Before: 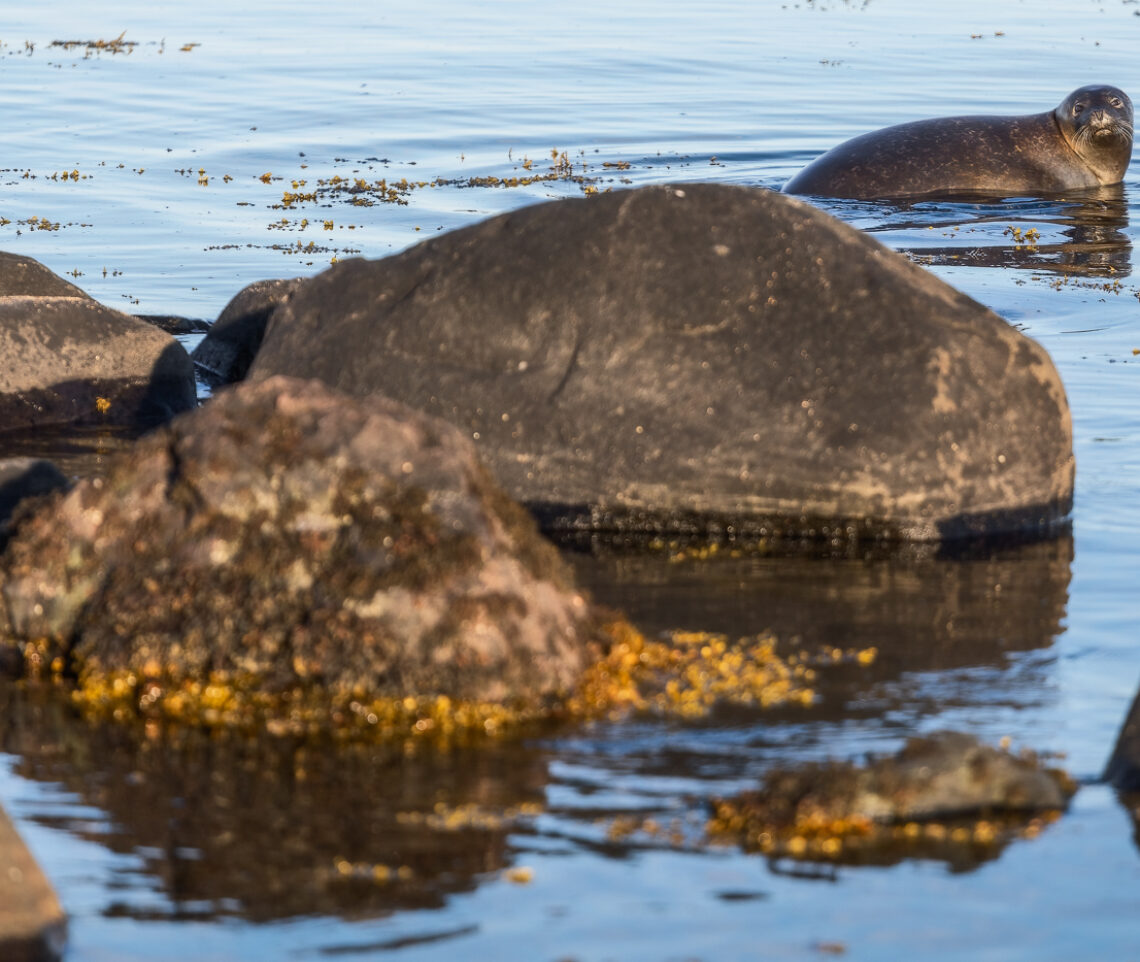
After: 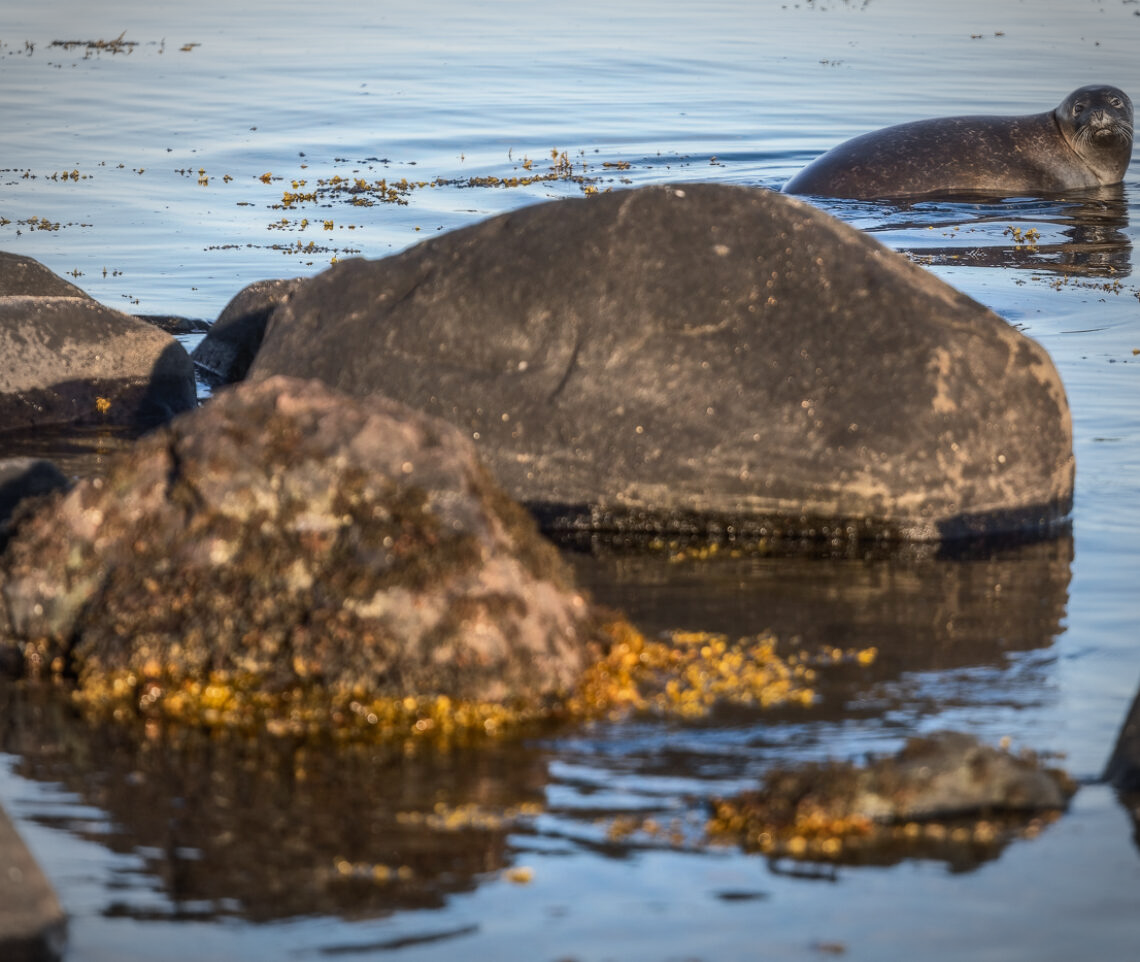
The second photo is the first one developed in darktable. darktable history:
vignetting: automatic ratio true
local contrast: detail 110%
